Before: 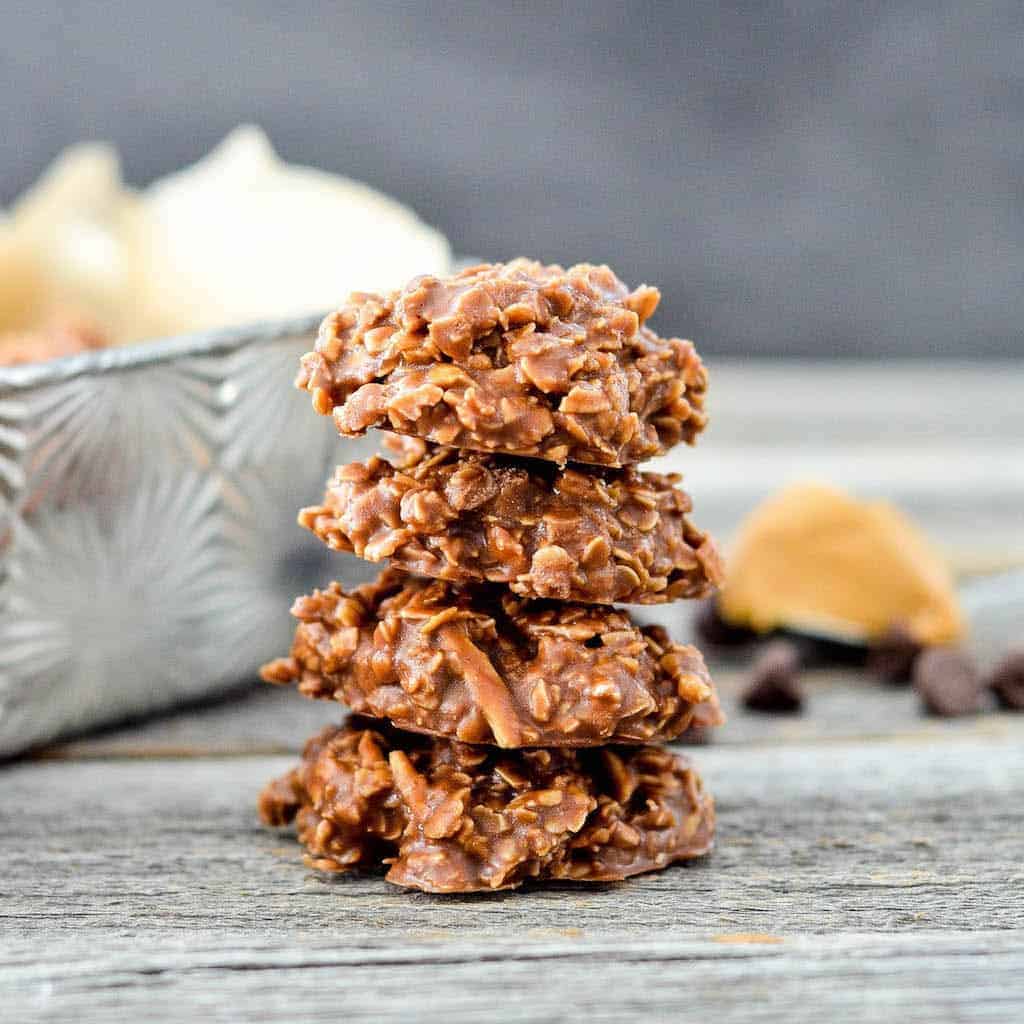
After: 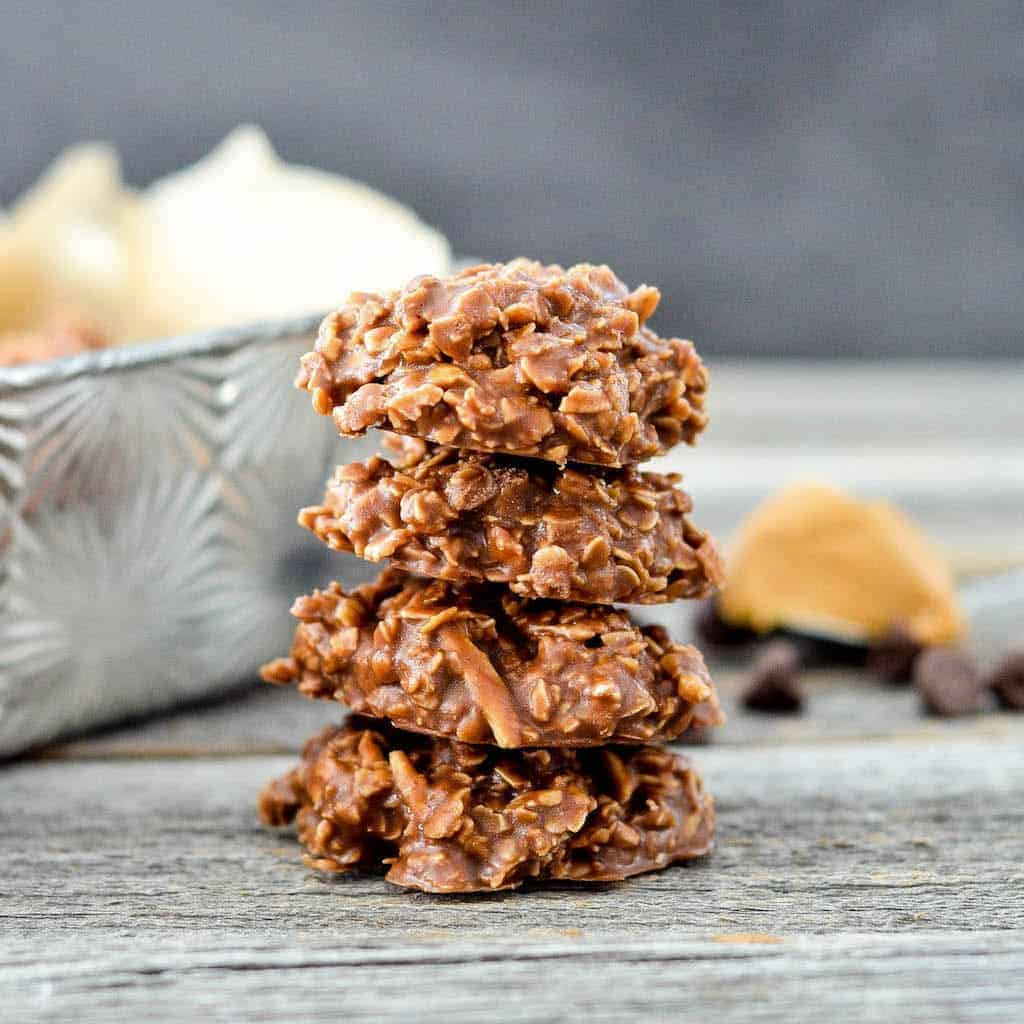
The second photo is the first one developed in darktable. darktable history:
base curve: curves: ch0 [(0, 0) (0.303, 0.277) (1, 1)]
rotate and perspective: crop left 0, crop top 0
